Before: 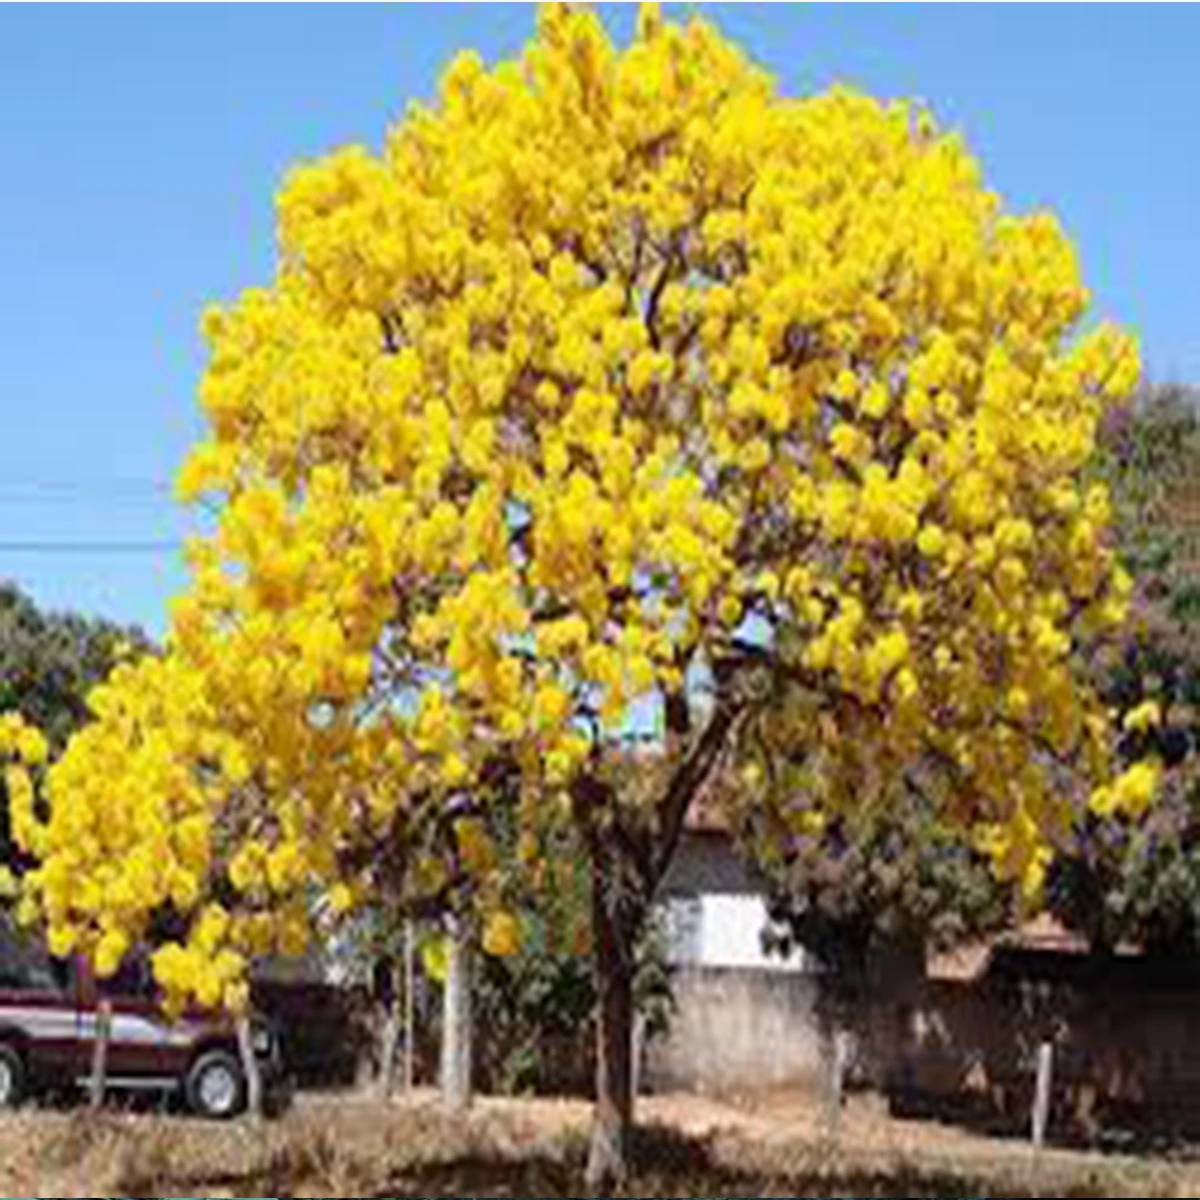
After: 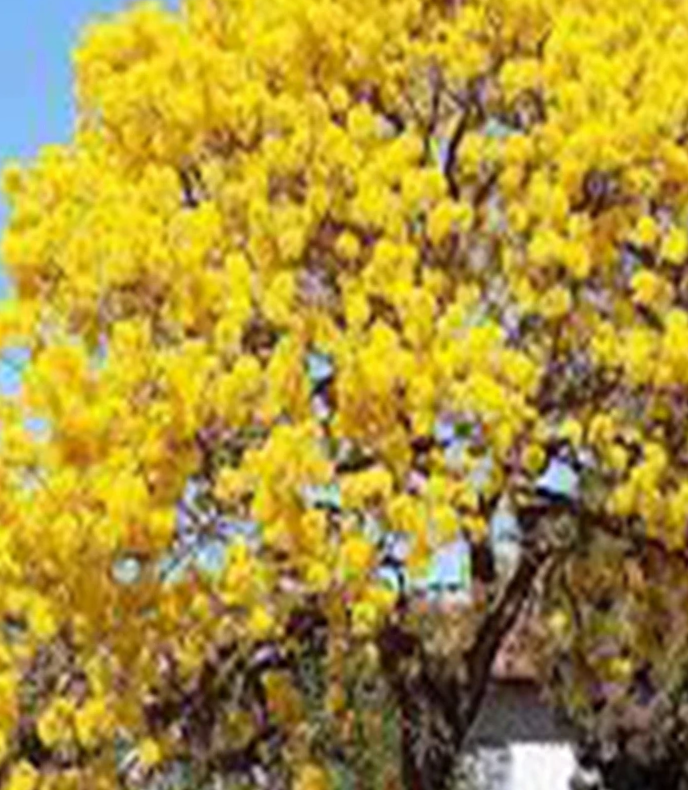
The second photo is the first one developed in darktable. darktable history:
exposure: compensate highlight preservation false
crop: left 16.202%, top 11.208%, right 26.045%, bottom 20.557%
rotate and perspective: rotation -1°, crop left 0.011, crop right 0.989, crop top 0.025, crop bottom 0.975
